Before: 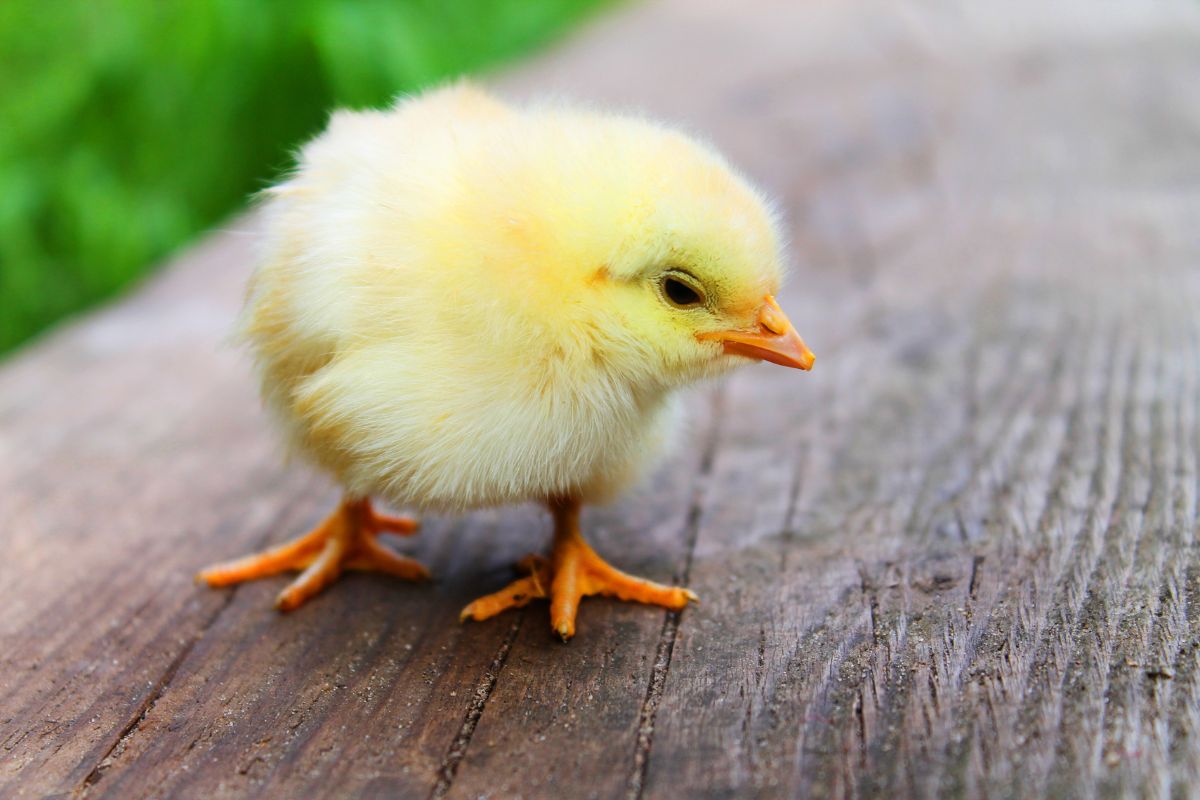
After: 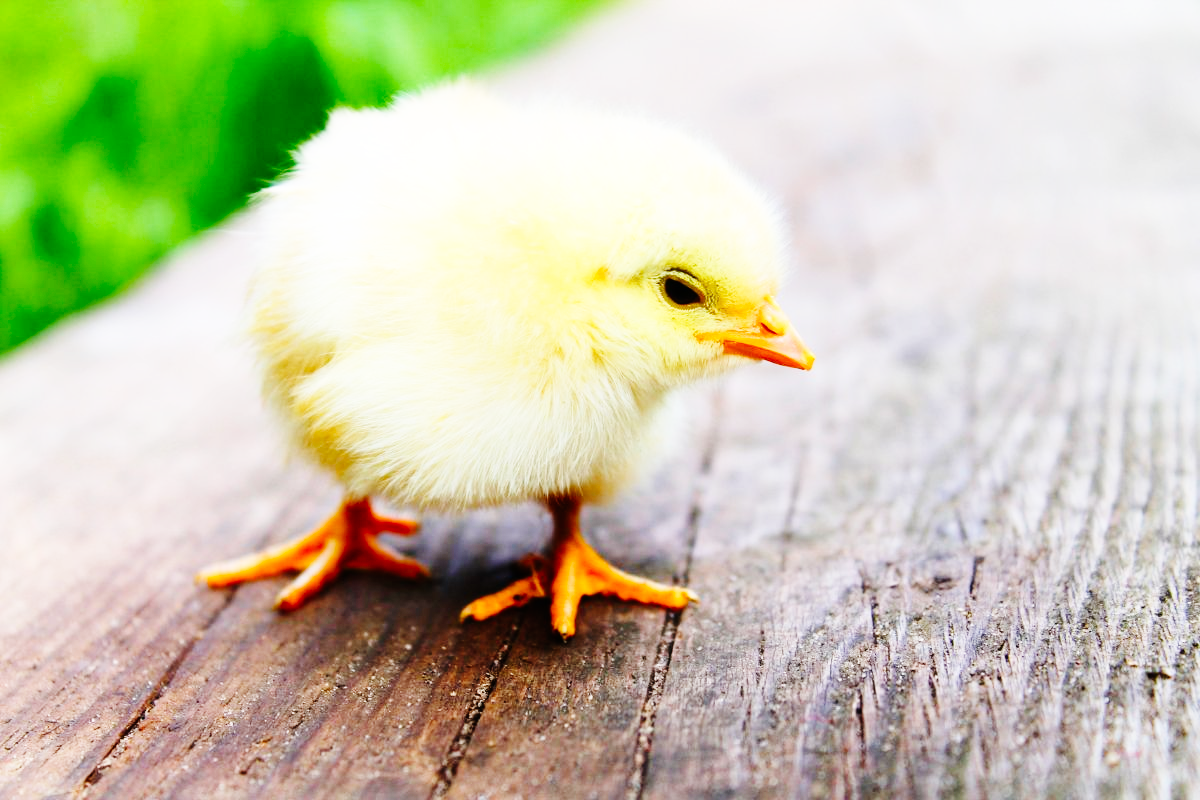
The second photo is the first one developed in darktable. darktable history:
base curve: curves: ch0 [(0, 0) (0, 0) (0.002, 0.001) (0.008, 0.003) (0.019, 0.011) (0.037, 0.037) (0.064, 0.11) (0.102, 0.232) (0.152, 0.379) (0.216, 0.524) (0.296, 0.665) (0.394, 0.789) (0.512, 0.881) (0.651, 0.945) (0.813, 0.986) (1, 1)], preserve colors none
